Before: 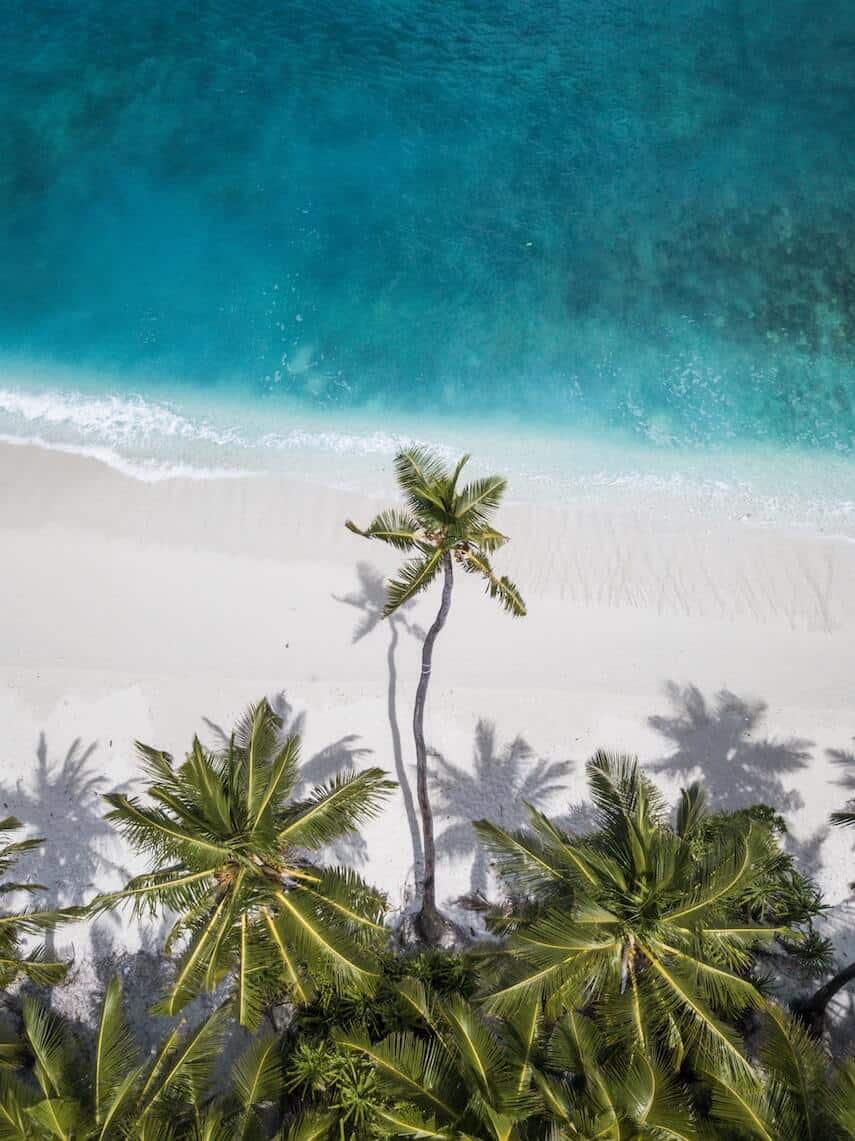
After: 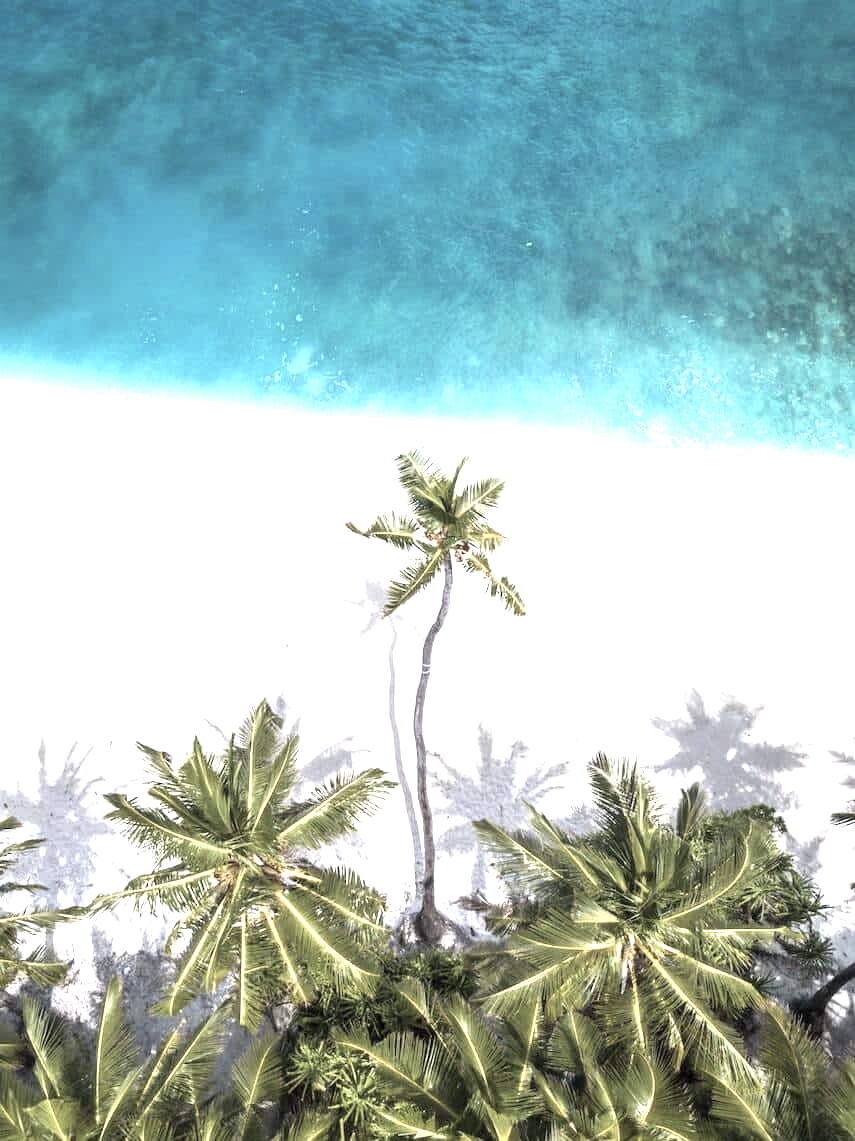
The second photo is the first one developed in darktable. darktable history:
exposure: black level correction 0, exposure 1.45 EV, compensate exposure bias true, compensate highlight preservation false
white balance: red 1, blue 1
color balance: input saturation 100.43%, contrast fulcrum 14.22%, output saturation 70.41%
